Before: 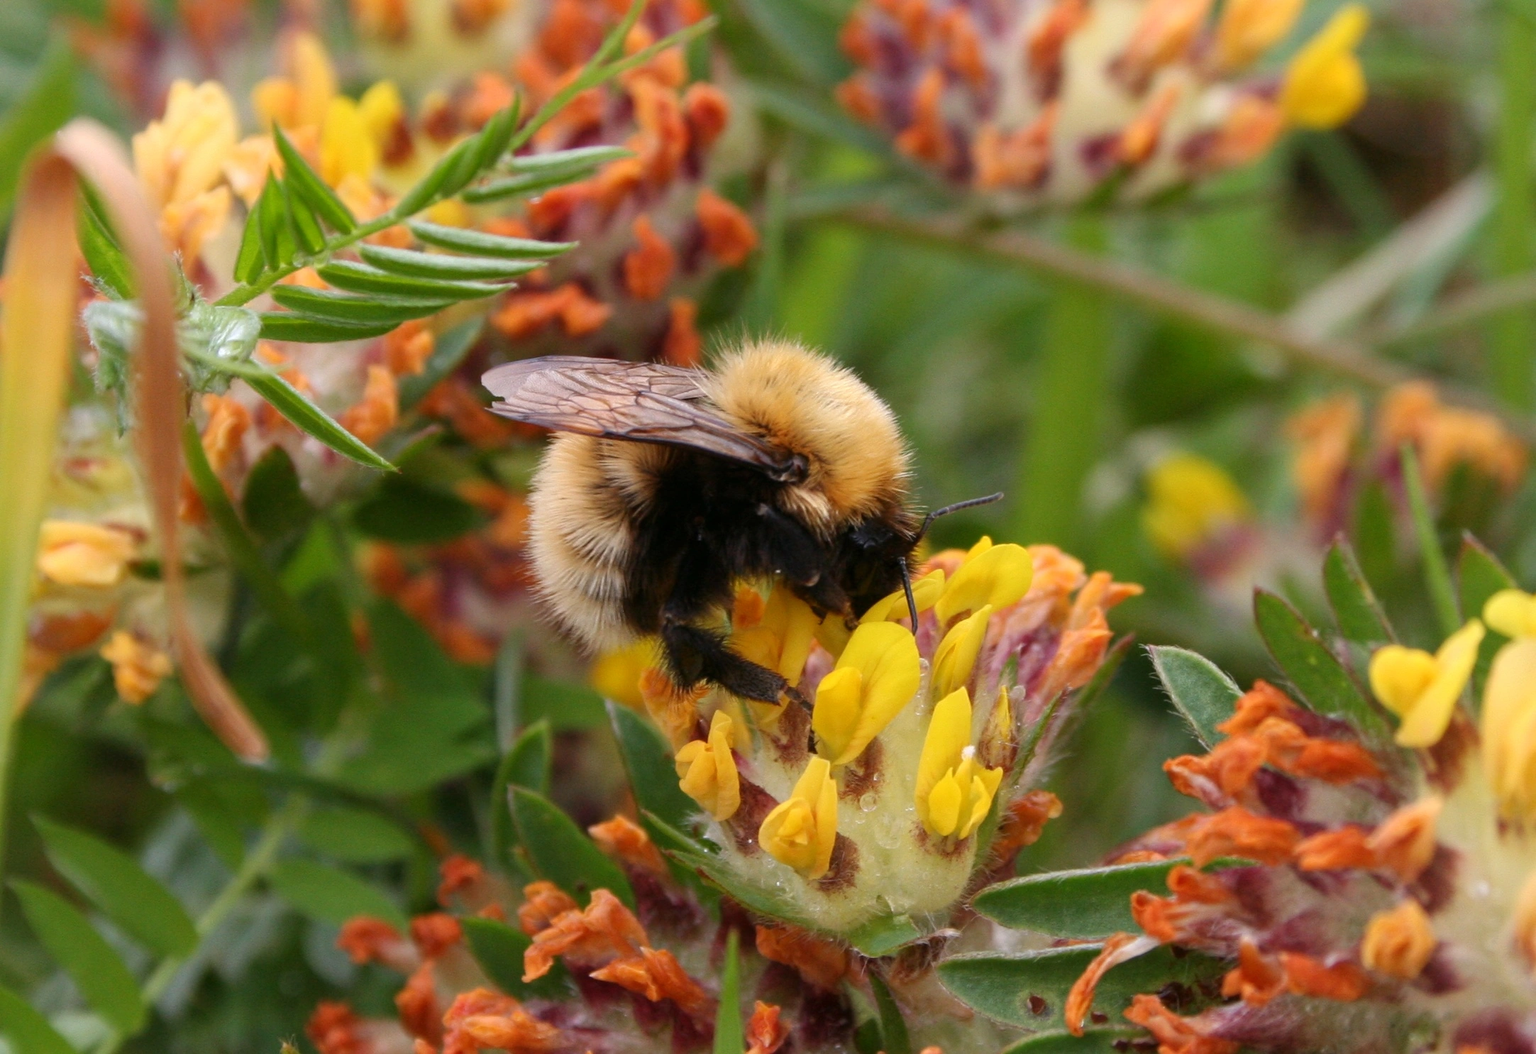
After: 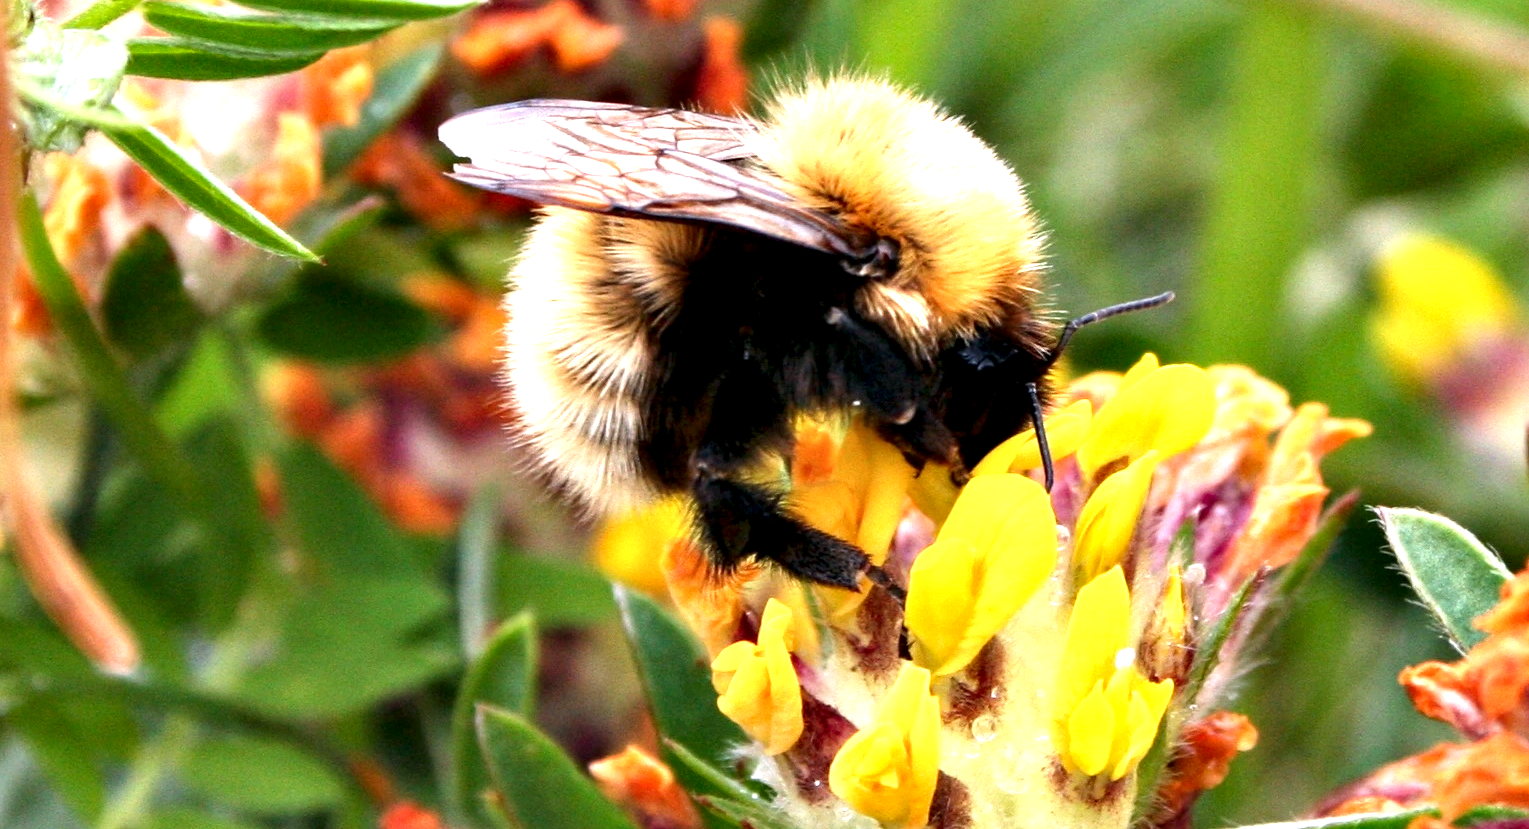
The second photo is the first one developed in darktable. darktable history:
contrast equalizer: octaves 7, y [[0.6 ×6], [0.55 ×6], [0 ×6], [0 ×6], [0 ×6]]
exposure: black level correction 0, exposure 1.125 EV, compensate highlight preservation false
crop: left 11.11%, top 27.113%, right 18.261%, bottom 17.031%
